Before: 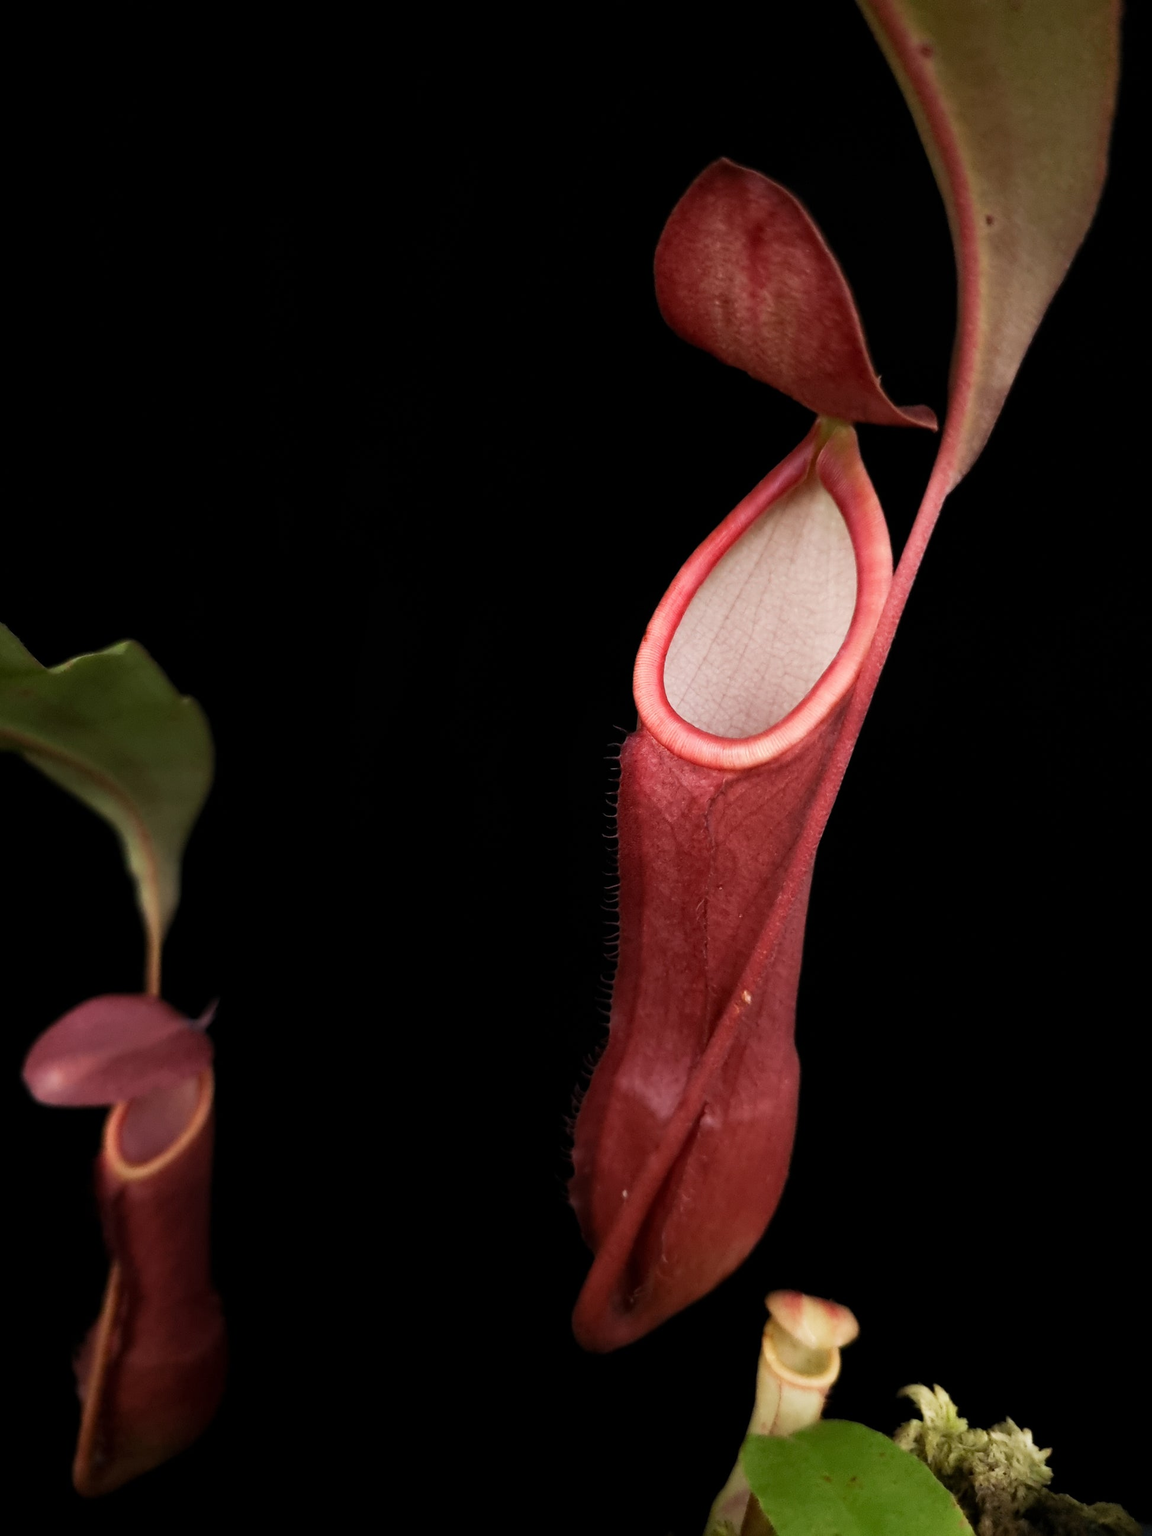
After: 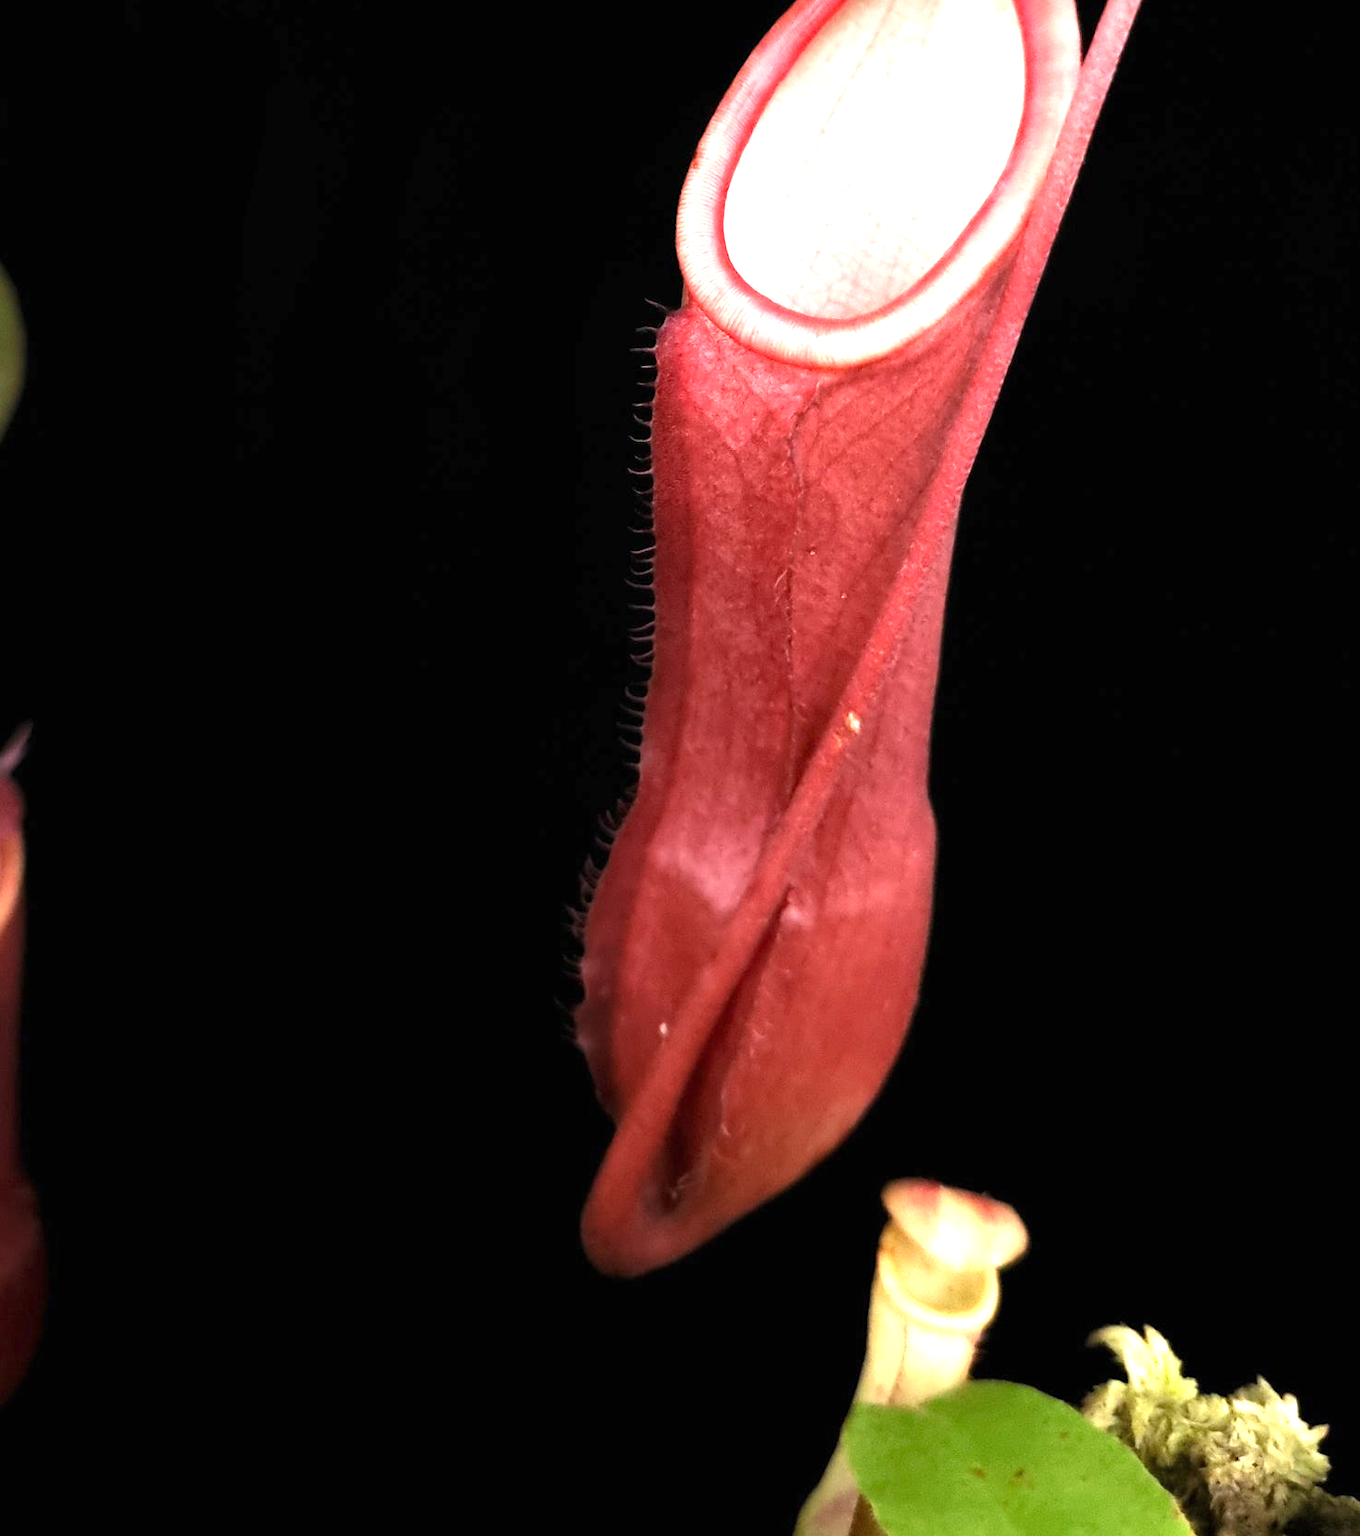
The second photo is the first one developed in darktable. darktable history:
exposure: black level correction 0, exposure 1.464 EV, compensate highlight preservation false
crop and rotate: left 17.306%, top 34.752%, right 6.816%, bottom 1.011%
